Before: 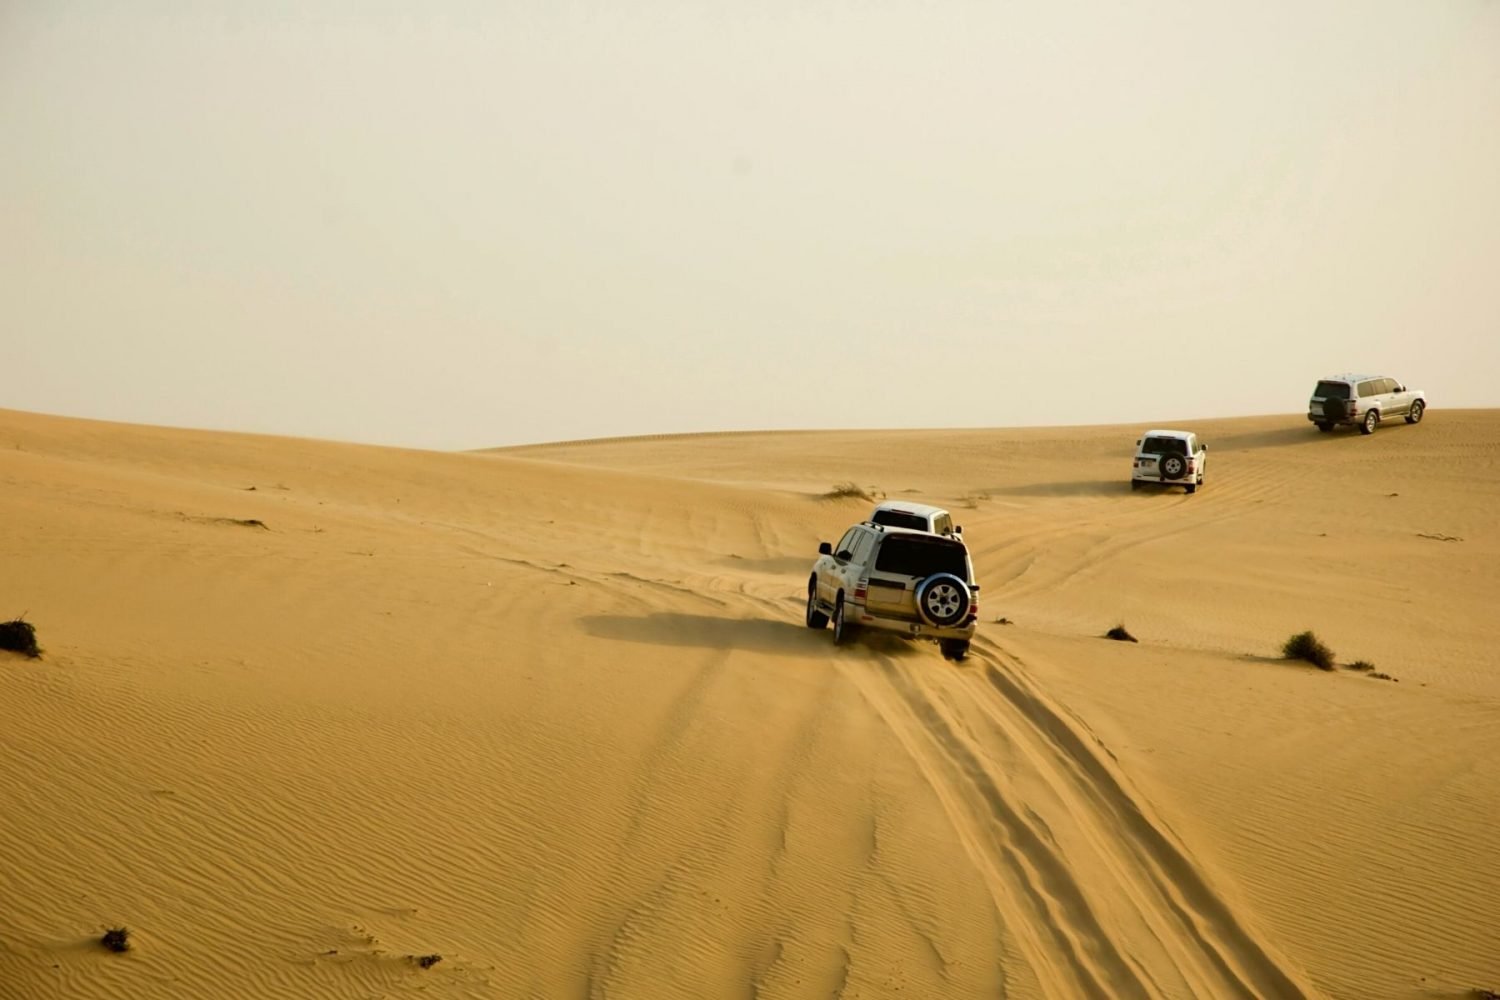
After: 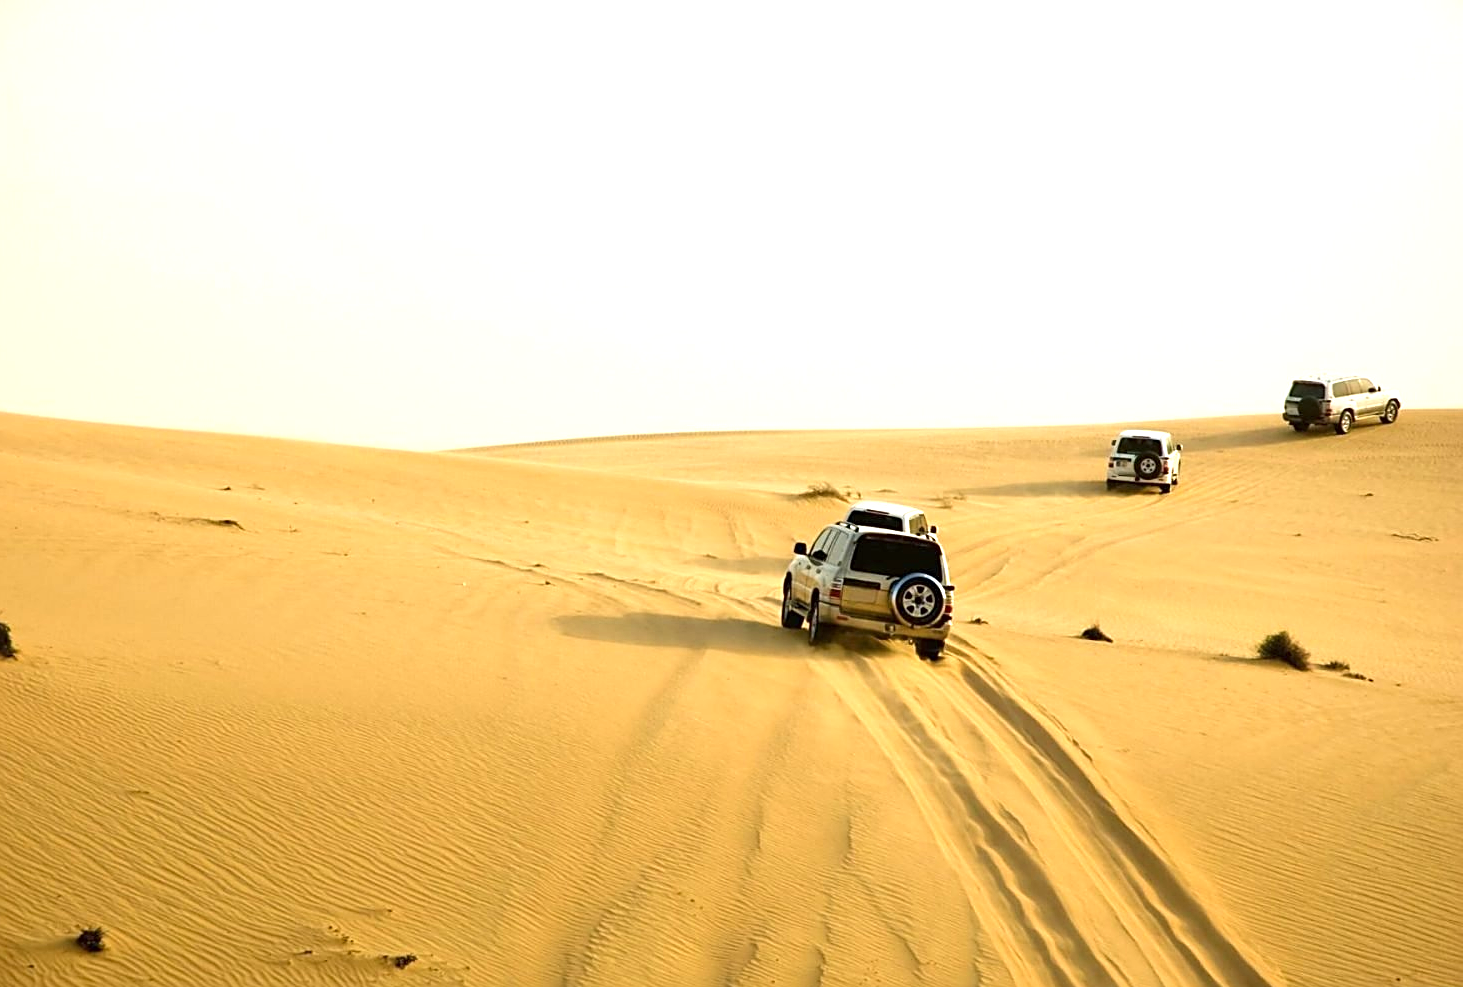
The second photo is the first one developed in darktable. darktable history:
crop and rotate: left 1.774%, right 0.633%, bottom 1.28%
sharpen: on, module defaults
exposure: black level correction 0, exposure 0.9 EV, compensate highlight preservation false
